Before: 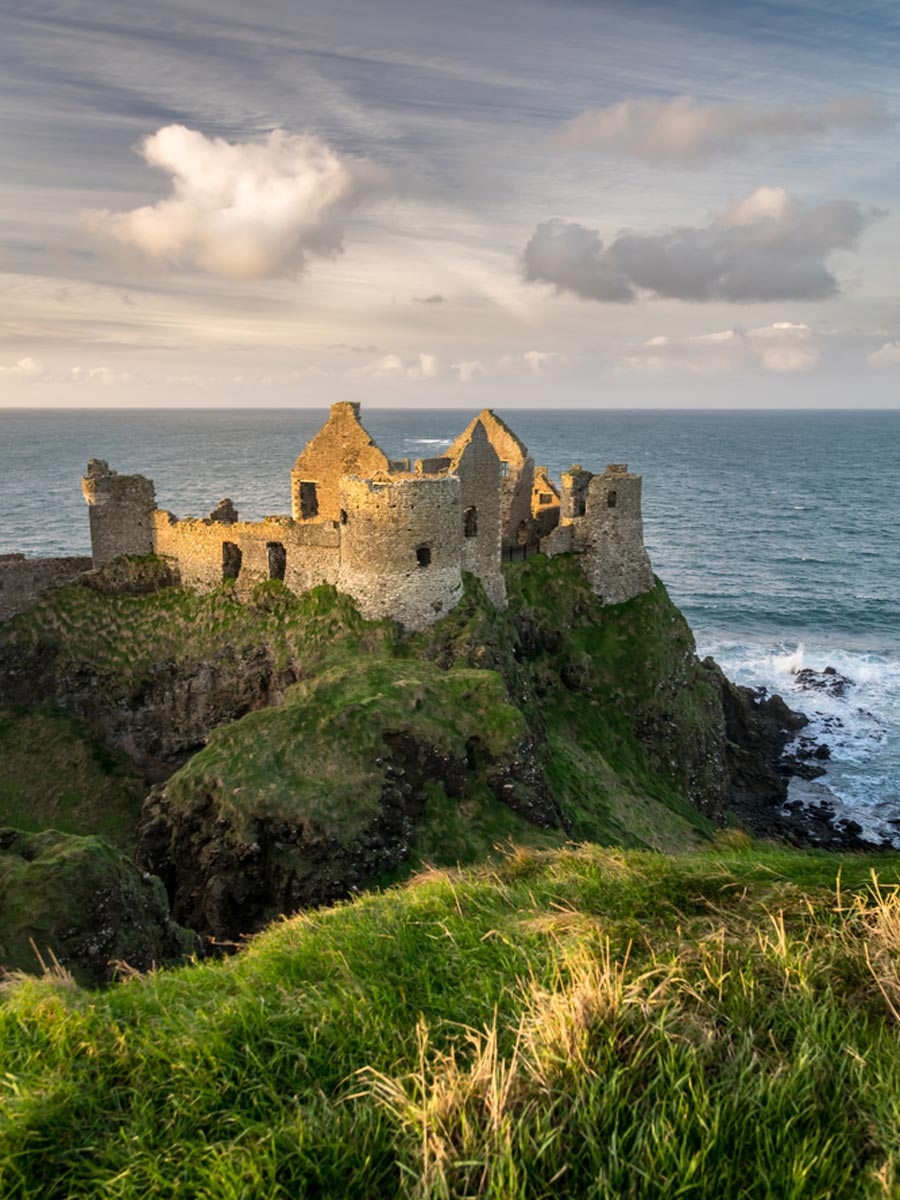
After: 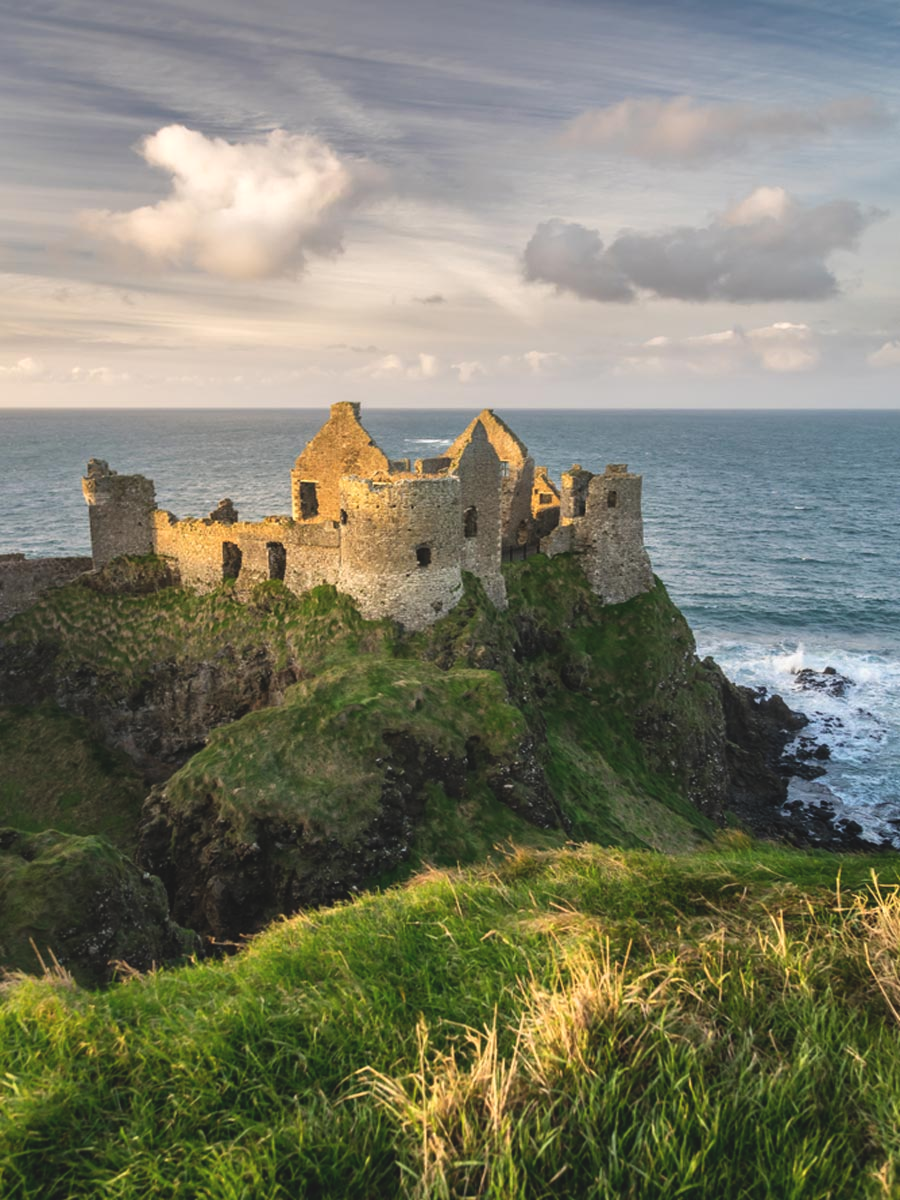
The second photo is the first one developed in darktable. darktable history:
exposure: black level correction -0.009, exposure 0.069 EV, compensate highlight preservation false
